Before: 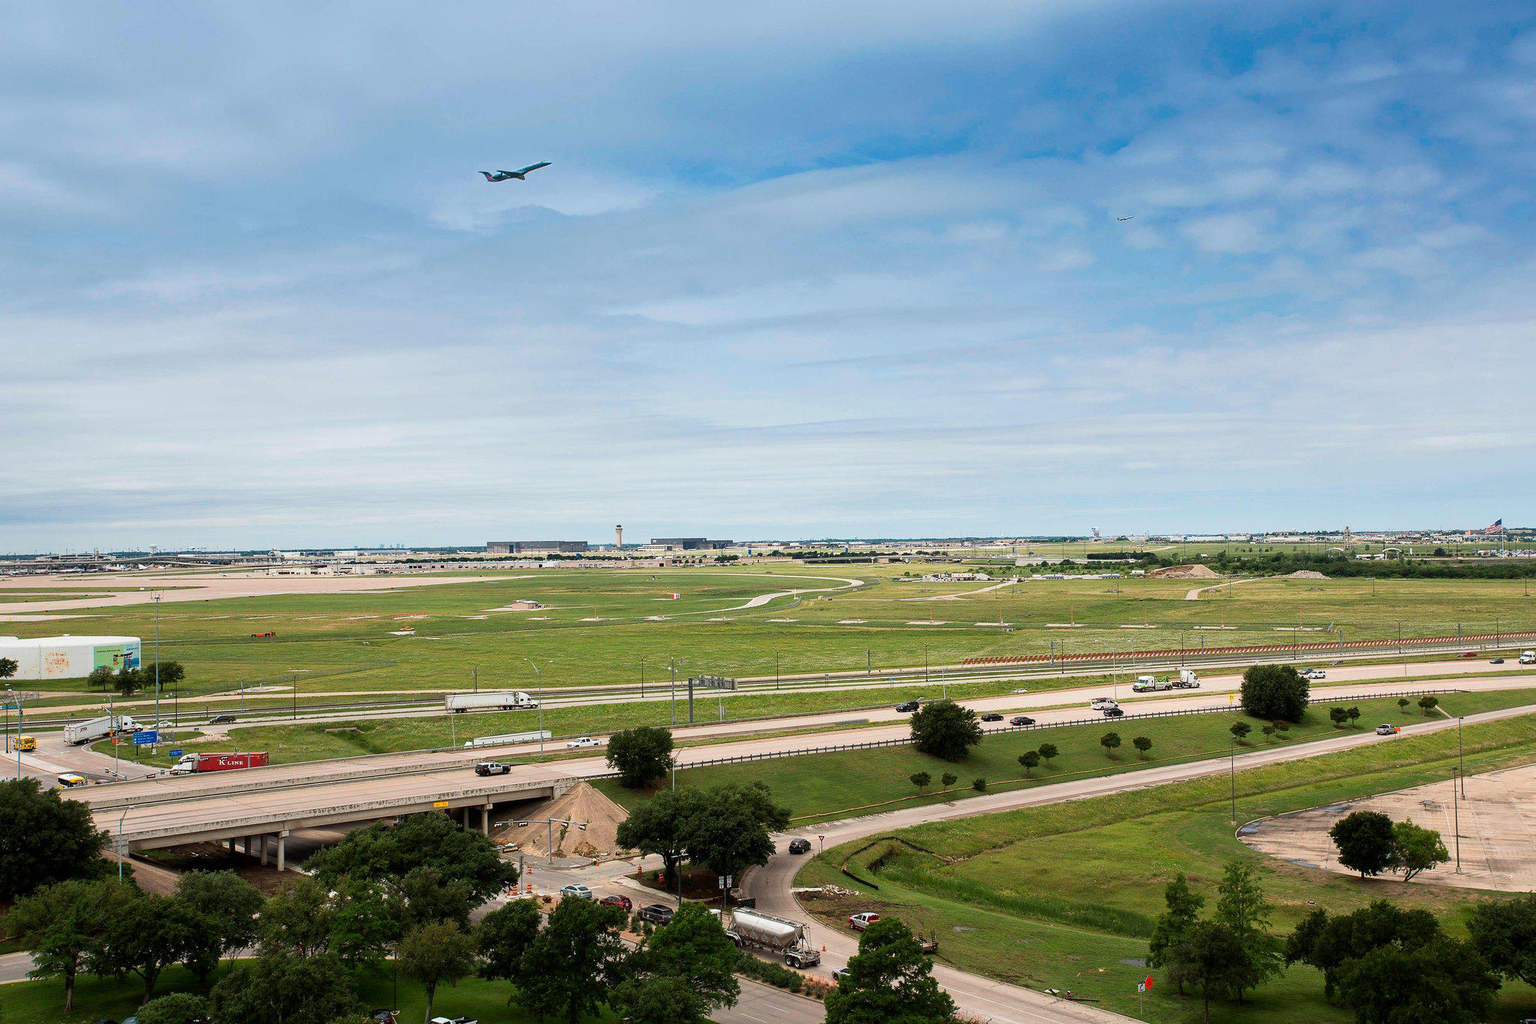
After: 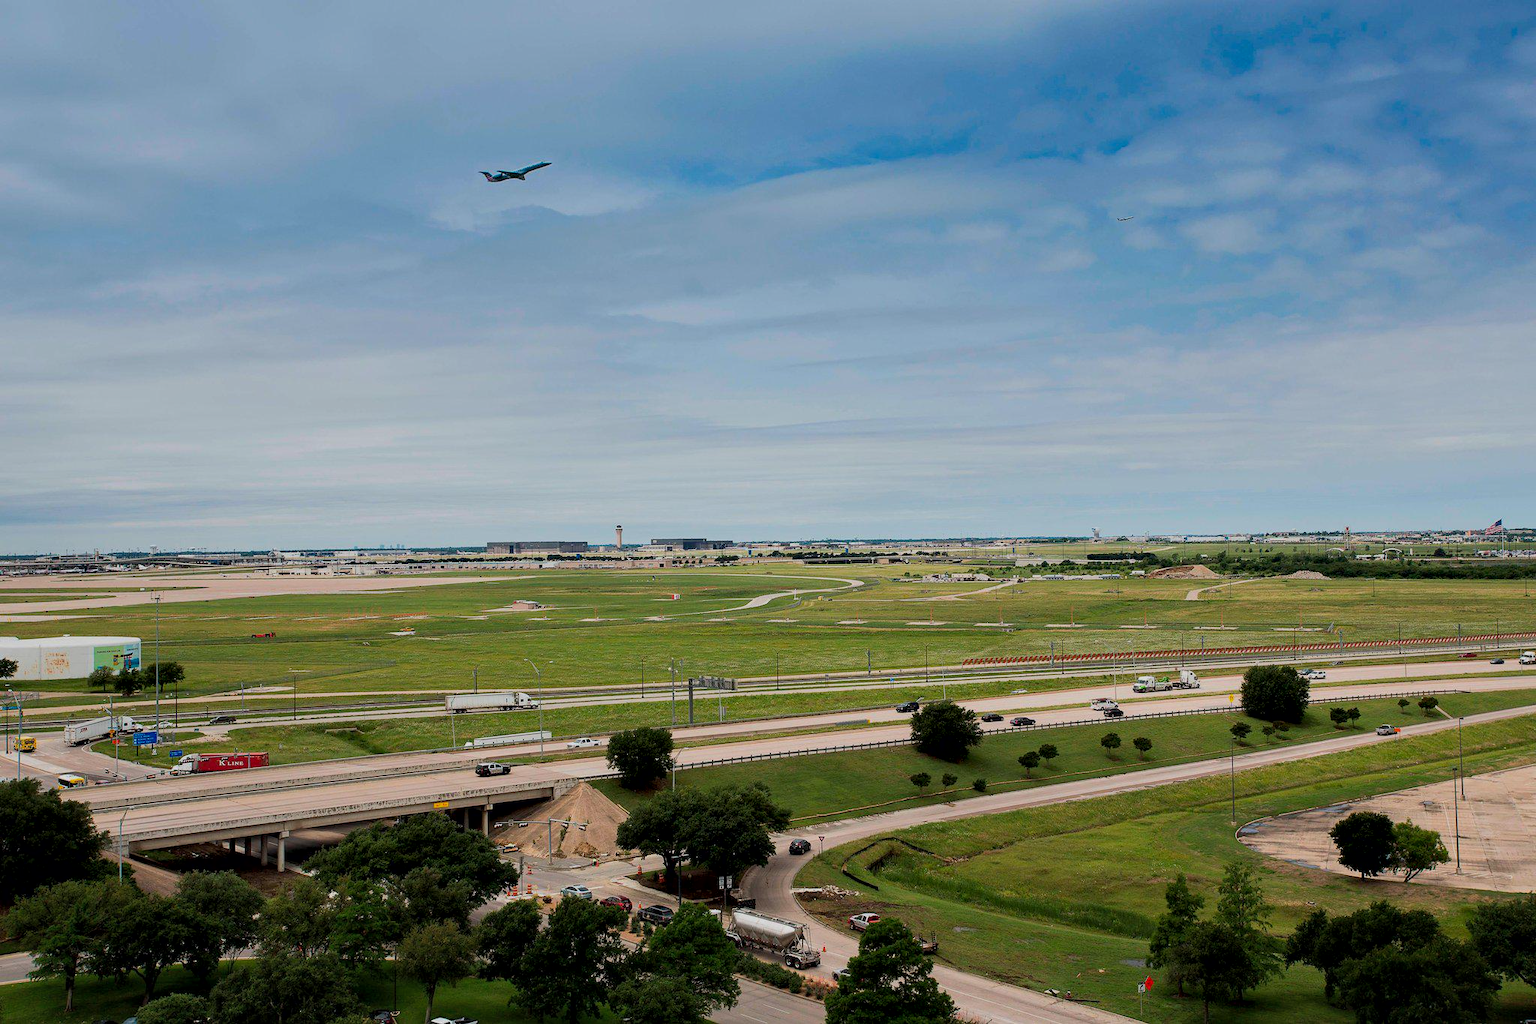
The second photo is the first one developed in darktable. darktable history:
contrast equalizer: octaves 7, y [[0.6 ×6], [0.55 ×6], [0 ×6], [0 ×6], [0 ×6]], mix 0.346
contrast brightness saturation: contrast 0.029, brightness 0.069, saturation 0.133
exposure: black level correction 0, exposure -0.777 EV, compensate highlight preservation false
